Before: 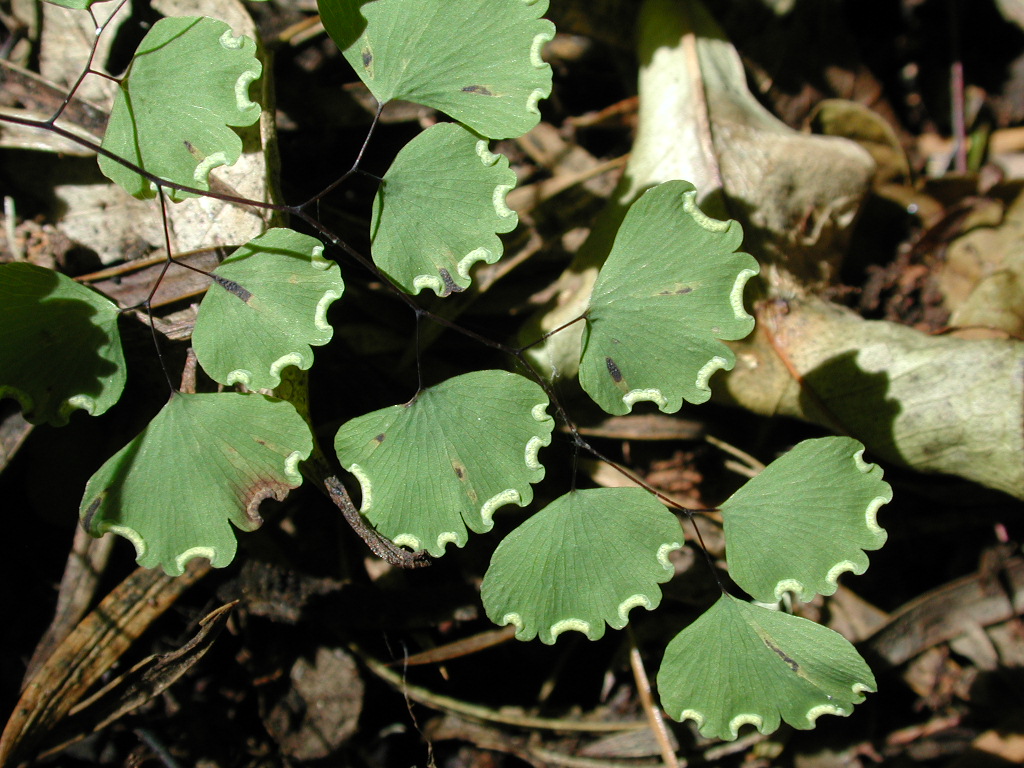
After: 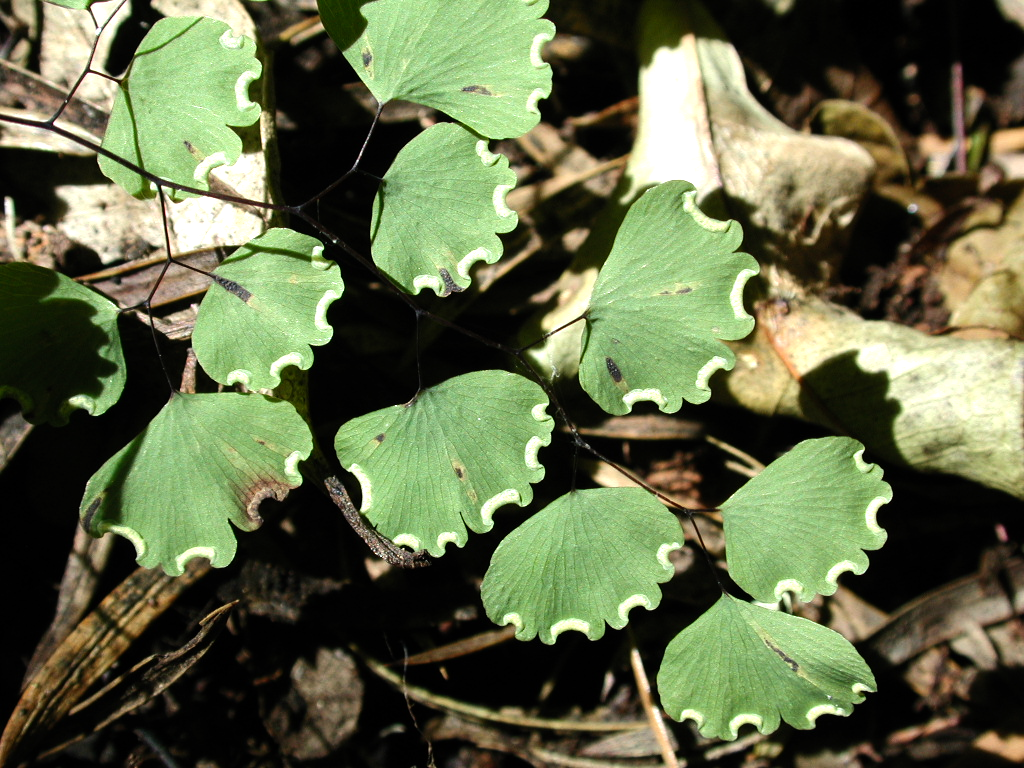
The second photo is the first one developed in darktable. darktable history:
tone equalizer: -8 EV -0.724 EV, -7 EV -0.732 EV, -6 EV -0.587 EV, -5 EV -0.392 EV, -3 EV 0.39 EV, -2 EV 0.6 EV, -1 EV 0.684 EV, +0 EV 0.768 EV, edges refinement/feathering 500, mask exposure compensation -1.57 EV, preserve details no
